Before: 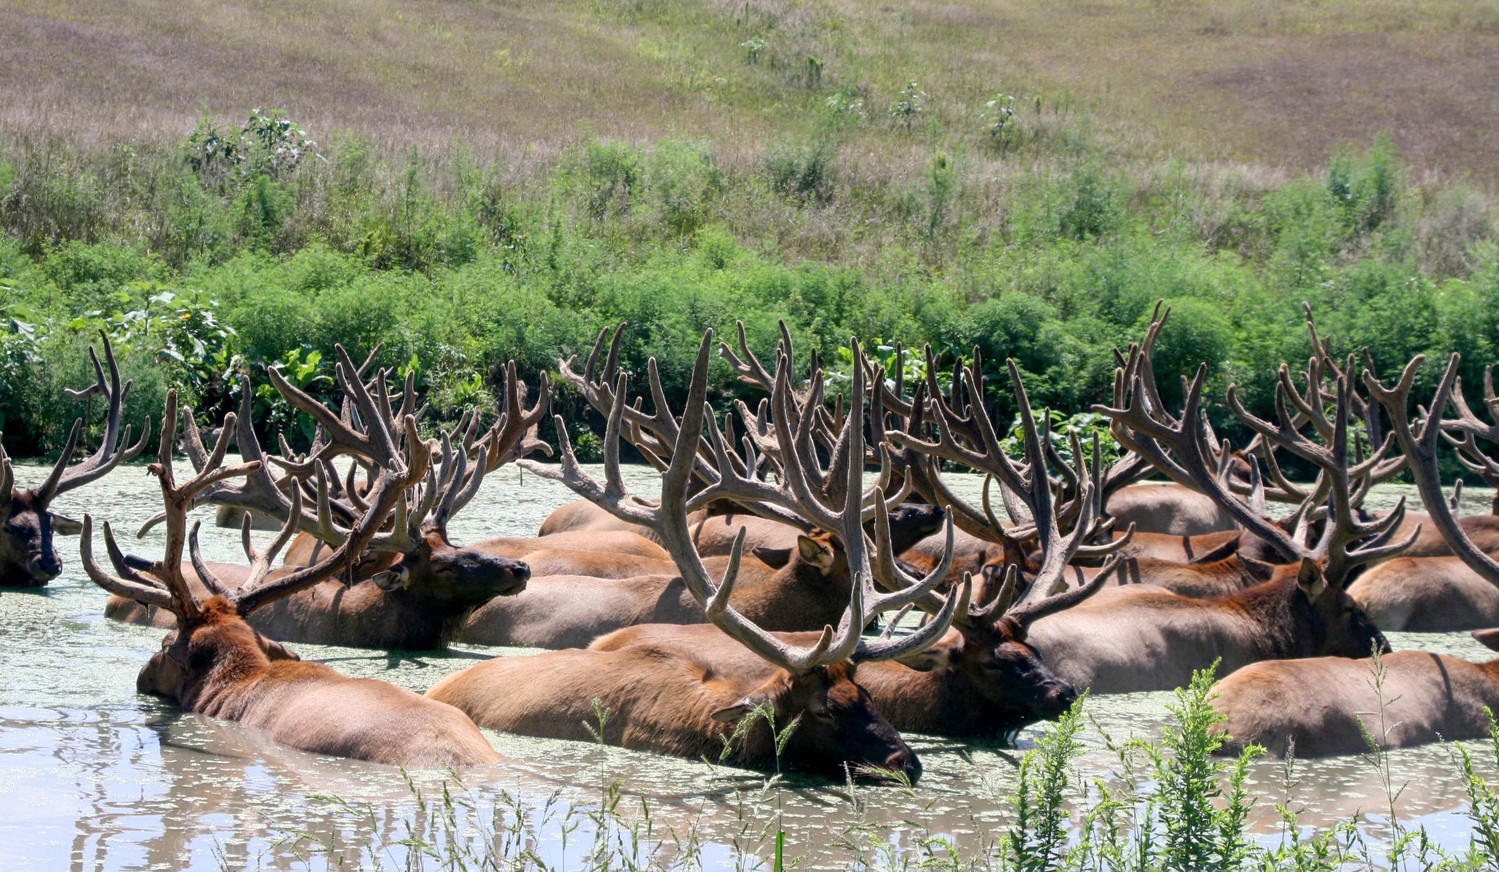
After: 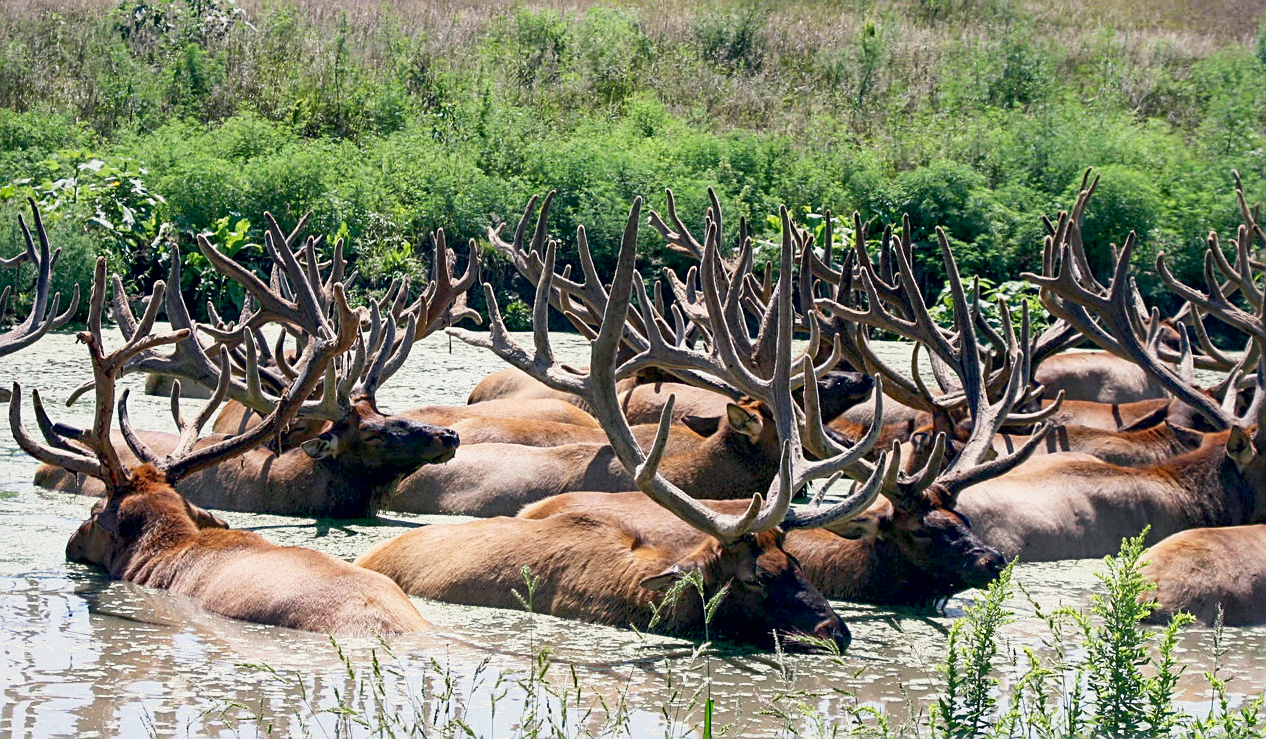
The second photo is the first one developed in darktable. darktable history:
local contrast: mode bilateral grid, contrast 19, coarseness 100, detail 150%, midtone range 0.2
base curve: curves: ch0 [(0, 0) (0.088, 0.125) (0.176, 0.251) (0.354, 0.501) (0.613, 0.749) (1, 0.877)], preserve colors none
crop and rotate: left 4.773%, top 15.192%, right 10.704%
sharpen: on, module defaults
color correction: highlights a* 0.269, highlights b* 2.7, shadows a* -0.95, shadows b* -4.61
tone equalizer: -8 EV 0.239 EV, -7 EV 0.378 EV, -6 EV 0.454 EV, -5 EV 0.262 EV, -3 EV -0.277 EV, -2 EV -0.439 EV, -1 EV -0.413 EV, +0 EV -0.227 EV
haze removal: compatibility mode true, adaptive false
